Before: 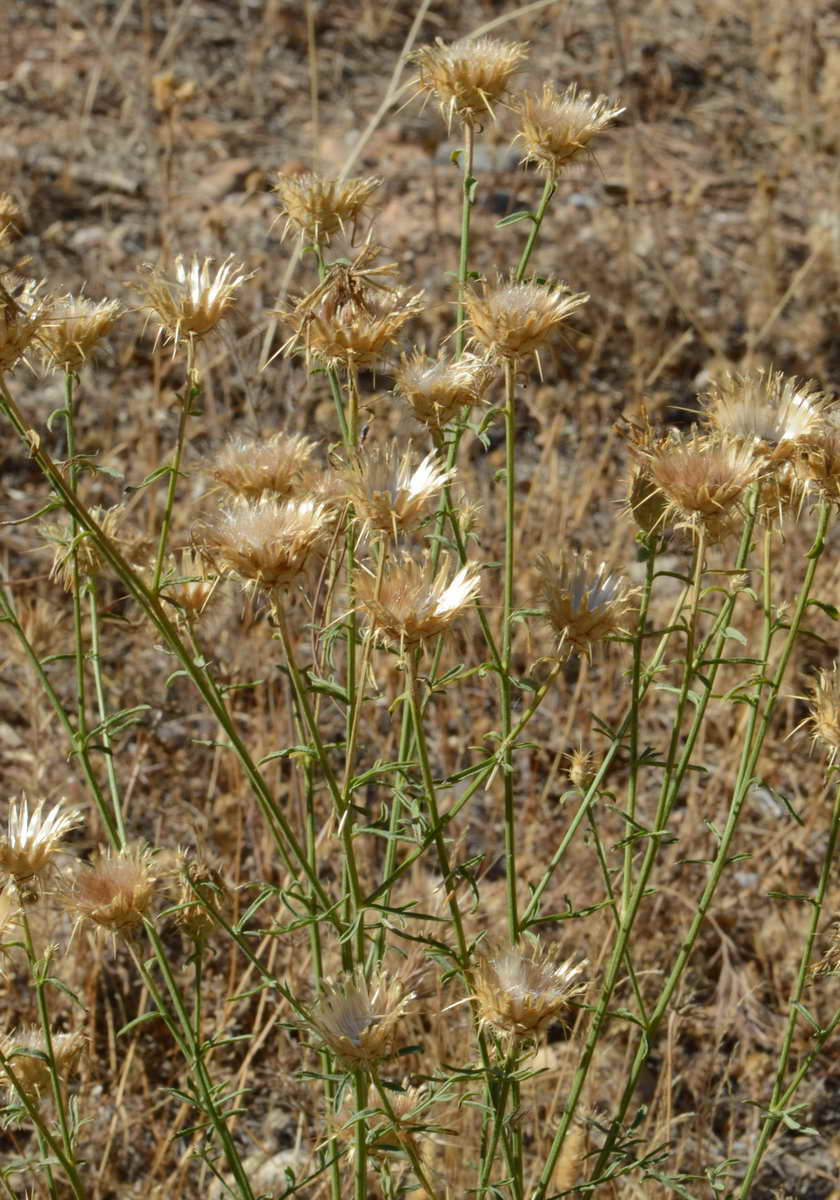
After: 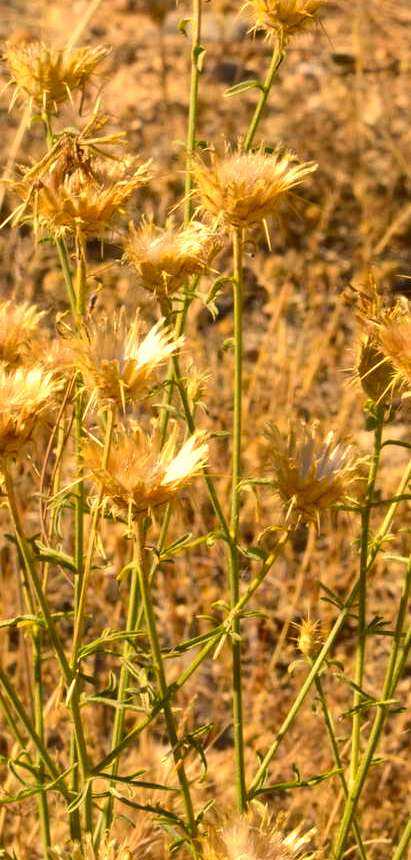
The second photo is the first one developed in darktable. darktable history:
exposure: black level correction 0, exposure 0.692 EV, compensate highlight preservation false
color correction: highlights a* 18.54, highlights b* 35.62, shadows a* 1.47, shadows b* 6.5, saturation 1.02
crop: left 32.387%, top 10.921%, right 18.597%, bottom 17.338%
